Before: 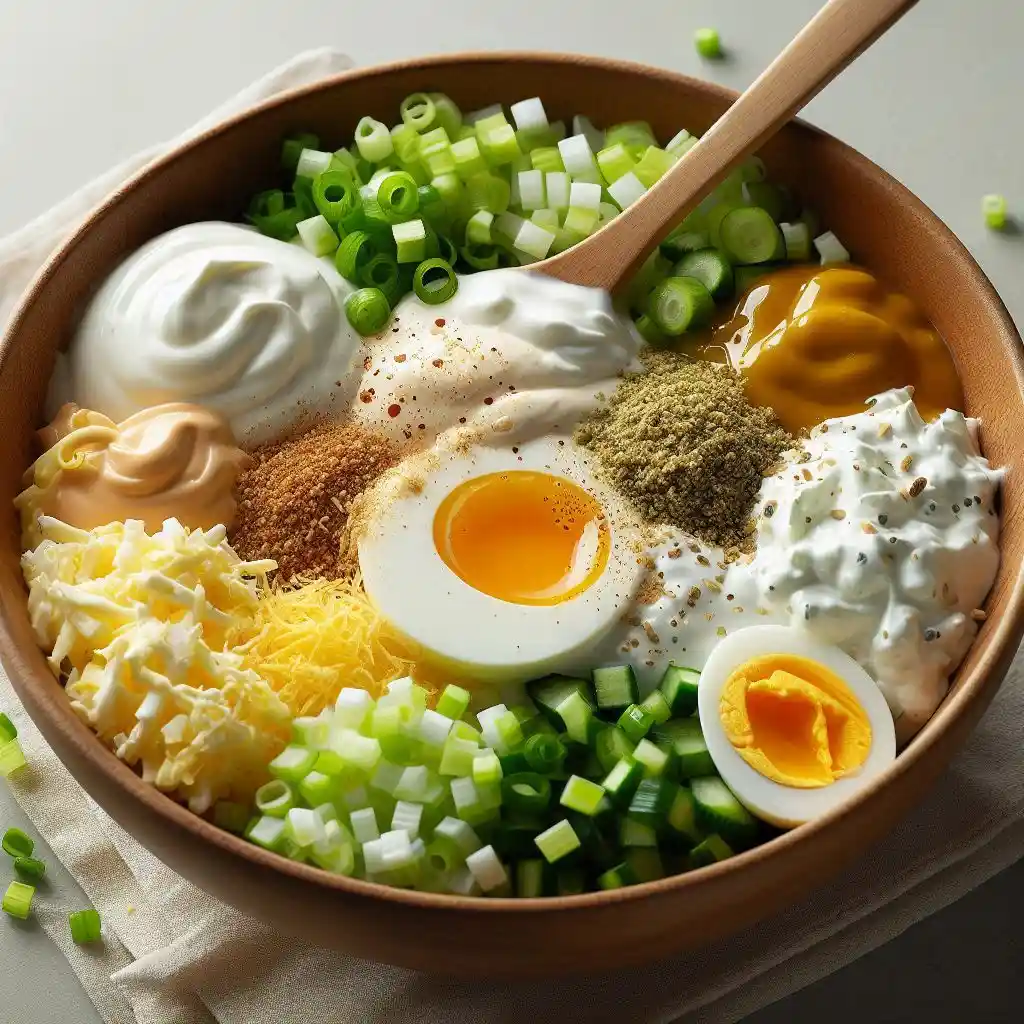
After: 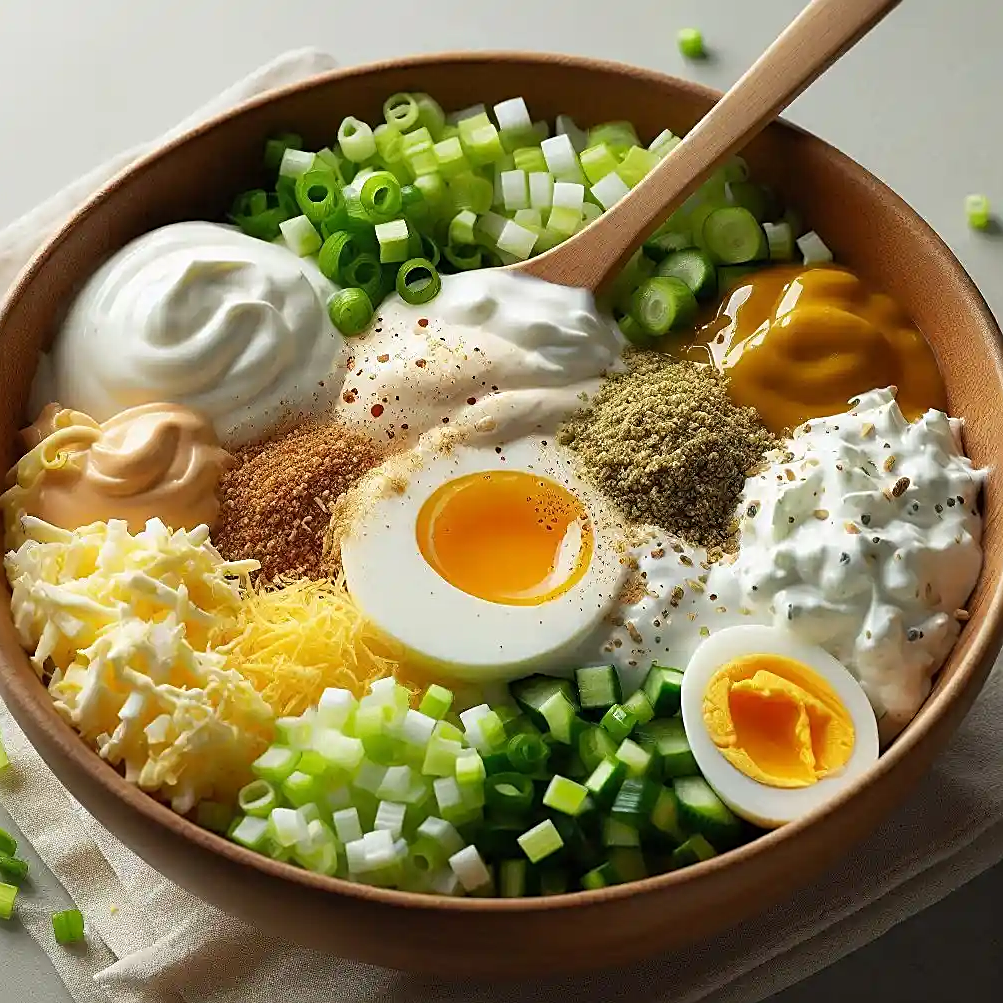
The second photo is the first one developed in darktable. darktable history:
crop: left 1.743%, right 0.268%, bottom 2.011%
sharpen: on, module defaults
